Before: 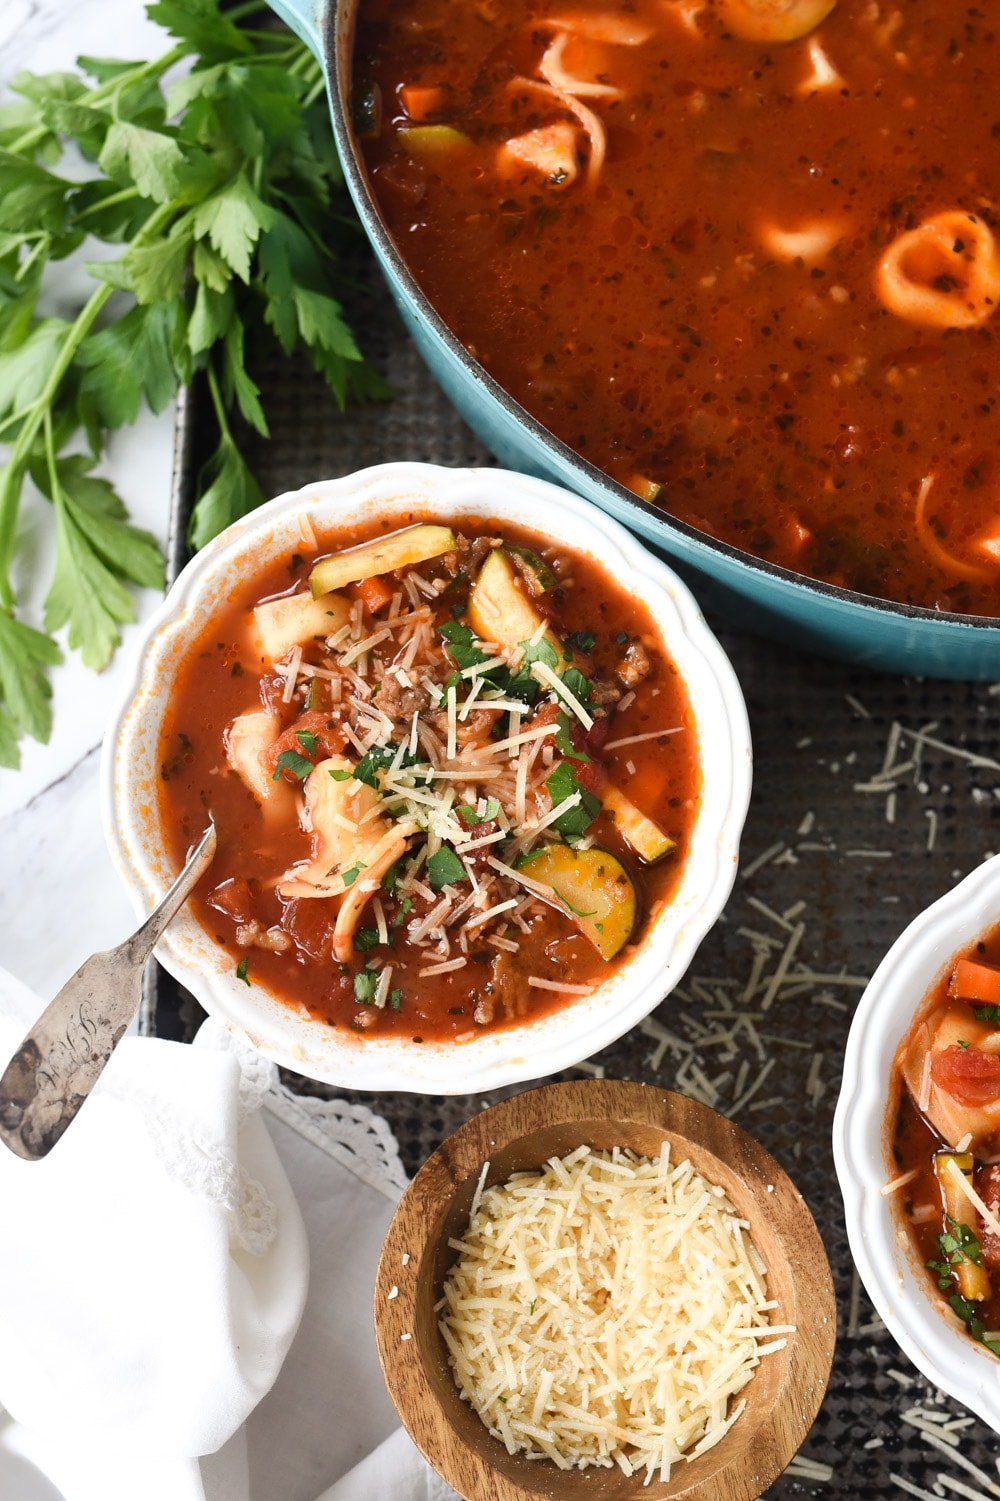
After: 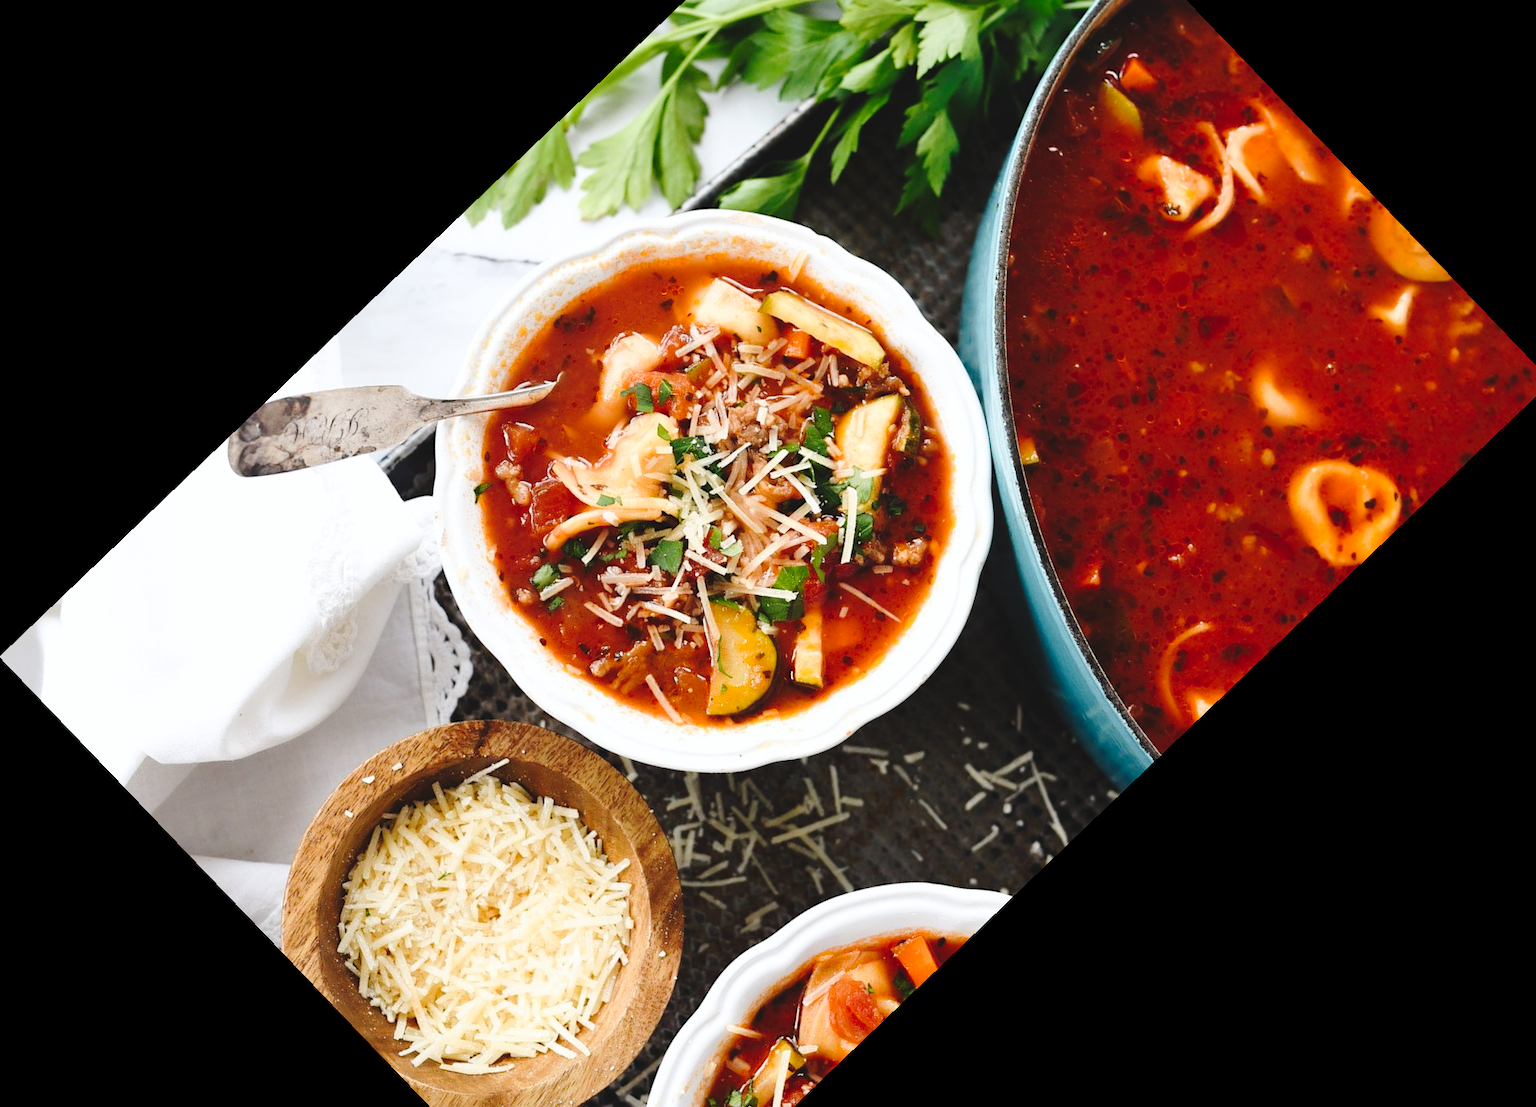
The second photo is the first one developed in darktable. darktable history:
white balance: red 0.988, blue 1.017
tone curve: curves: ch0 [(0, 0) (0.003, 0.072) (0.011, 0.073) (0.025, 0.072) (0.044, 0.076) (0.069, 0.089) (0.1, 0.103) (0.136, 0.123) (0.177, 0.158) (0.224, 0.21) (0.277, 0.275) (0.335, 0.372) (0.399, 0.463) (0.468, 0.556) (0.543, 0.633) (0.623, 0.712) (0.709, 0.795) (0.801, 0.869) (0.898, 0.942) (1, 1)], preserve colors none
crop and rotate: angle -46.26°, top 16.234%, right 0.912%, bottom 11.704%
